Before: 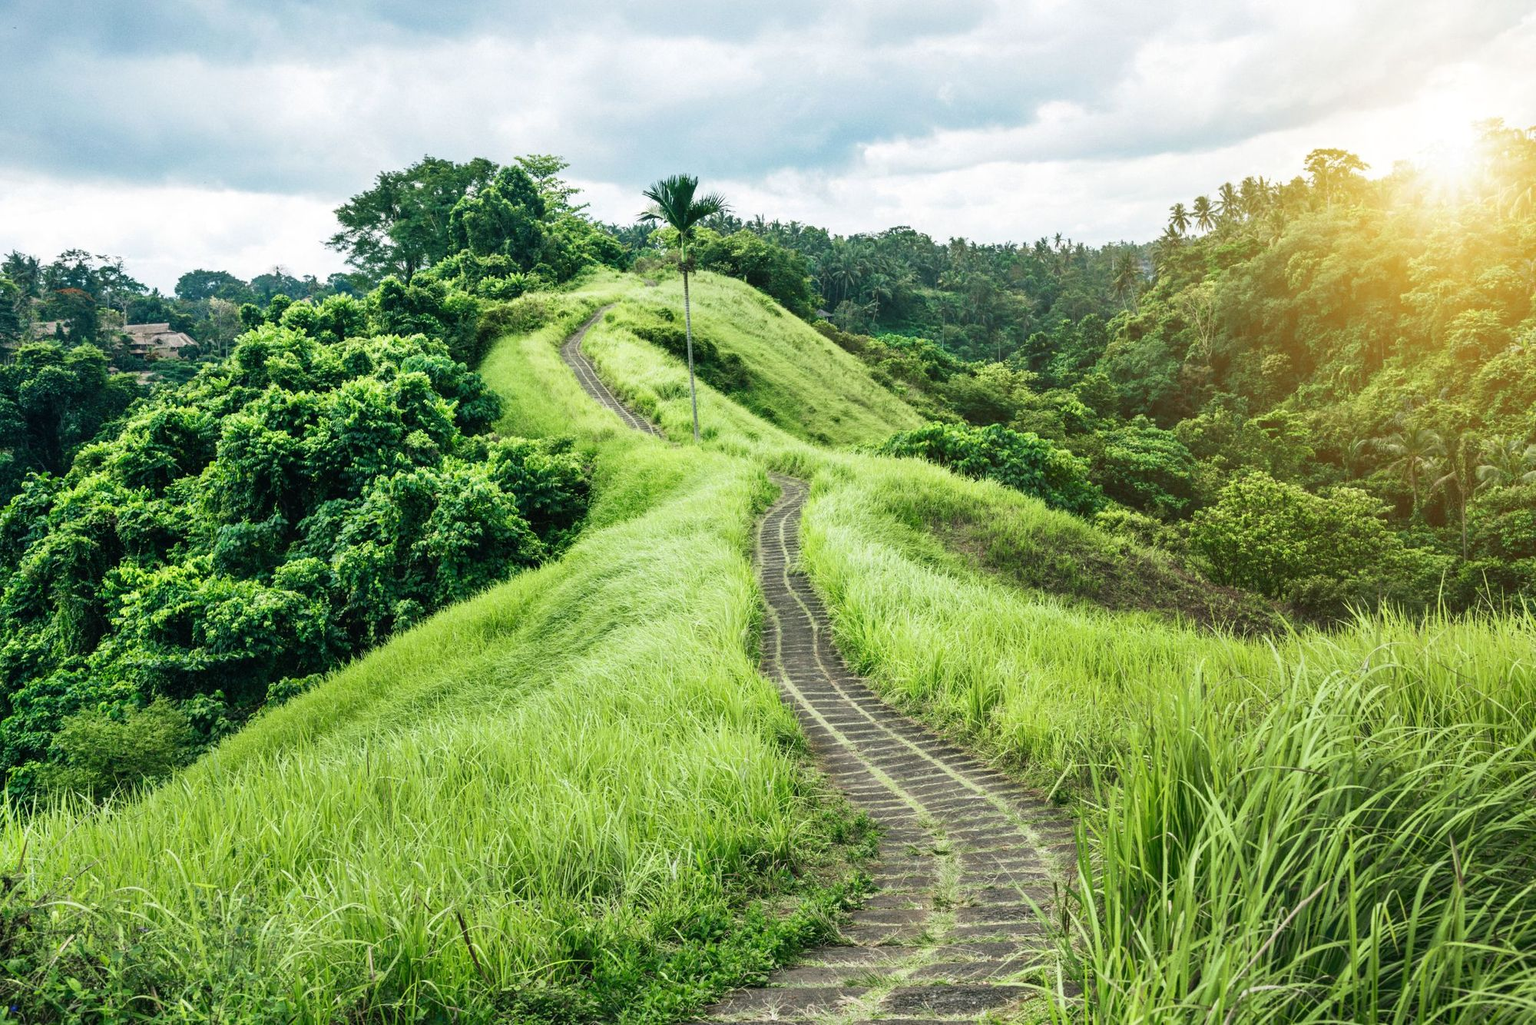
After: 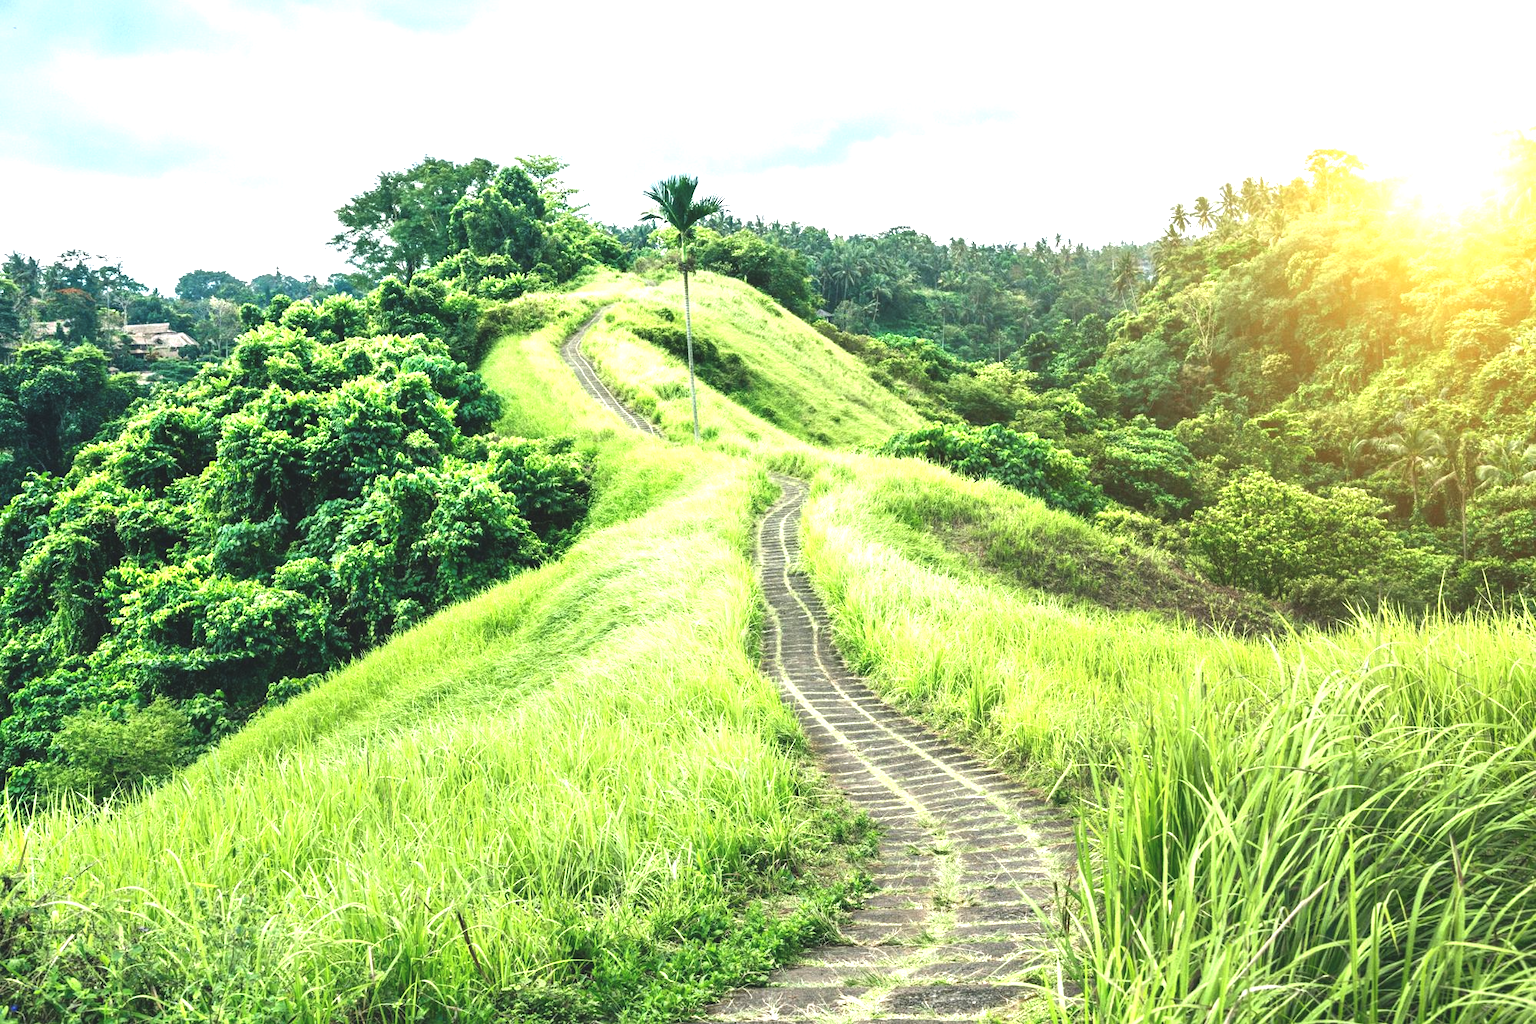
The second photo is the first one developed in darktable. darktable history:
tone equalizer: mask exposure compensation -0.513 EV
exposure: black level correction -0.006, exposure 1 EV, compensate exposure bias true, compensate highlight preservation false
